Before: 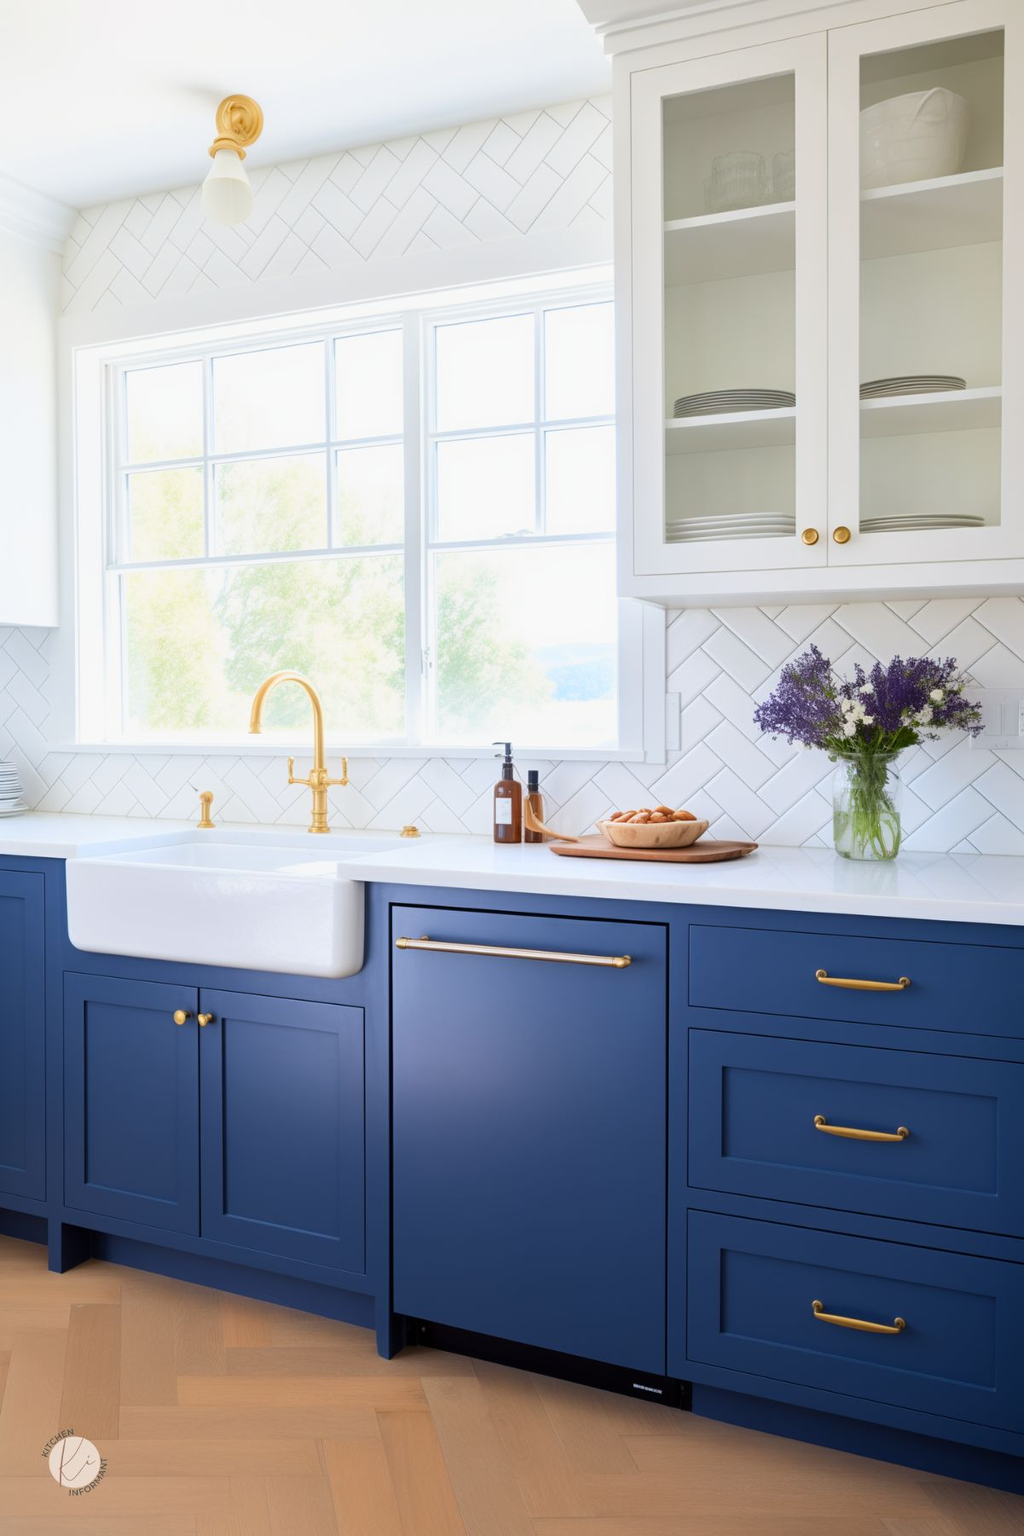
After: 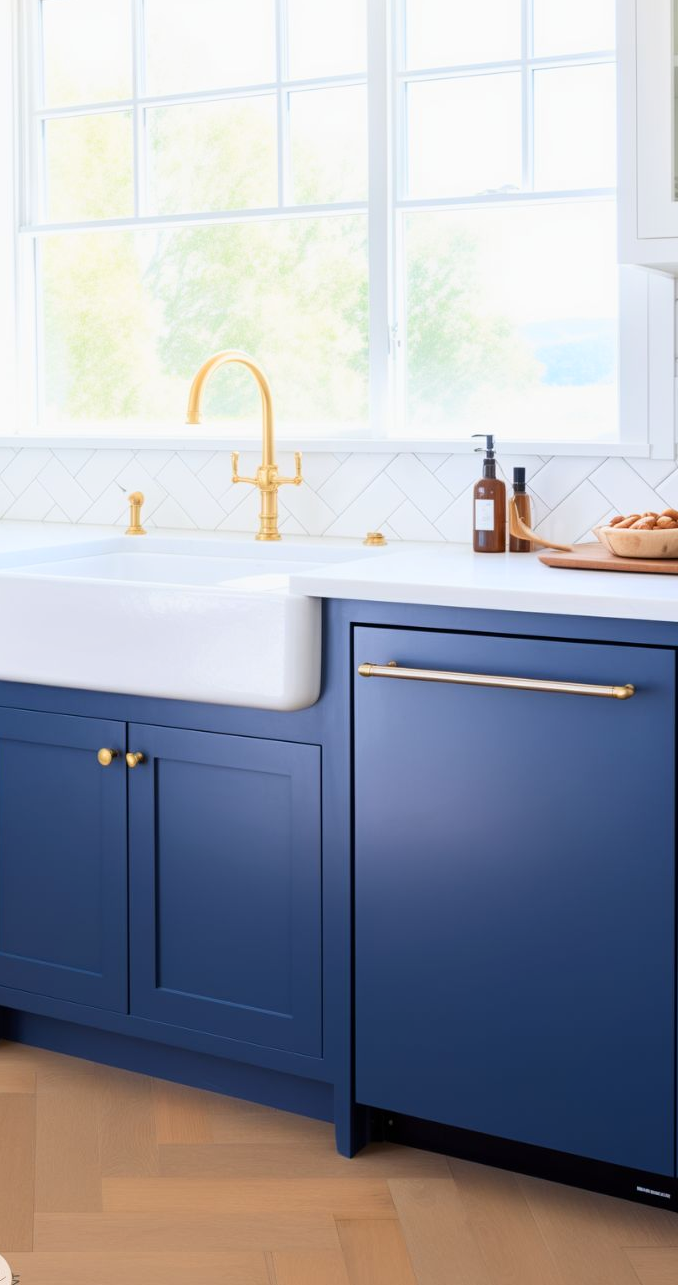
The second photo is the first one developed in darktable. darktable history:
crop: left 8.84%, top 24.249%, right 34.634%, bottom 4.381%
shadows and highlights: shadows -29.77, highlights 30.09
